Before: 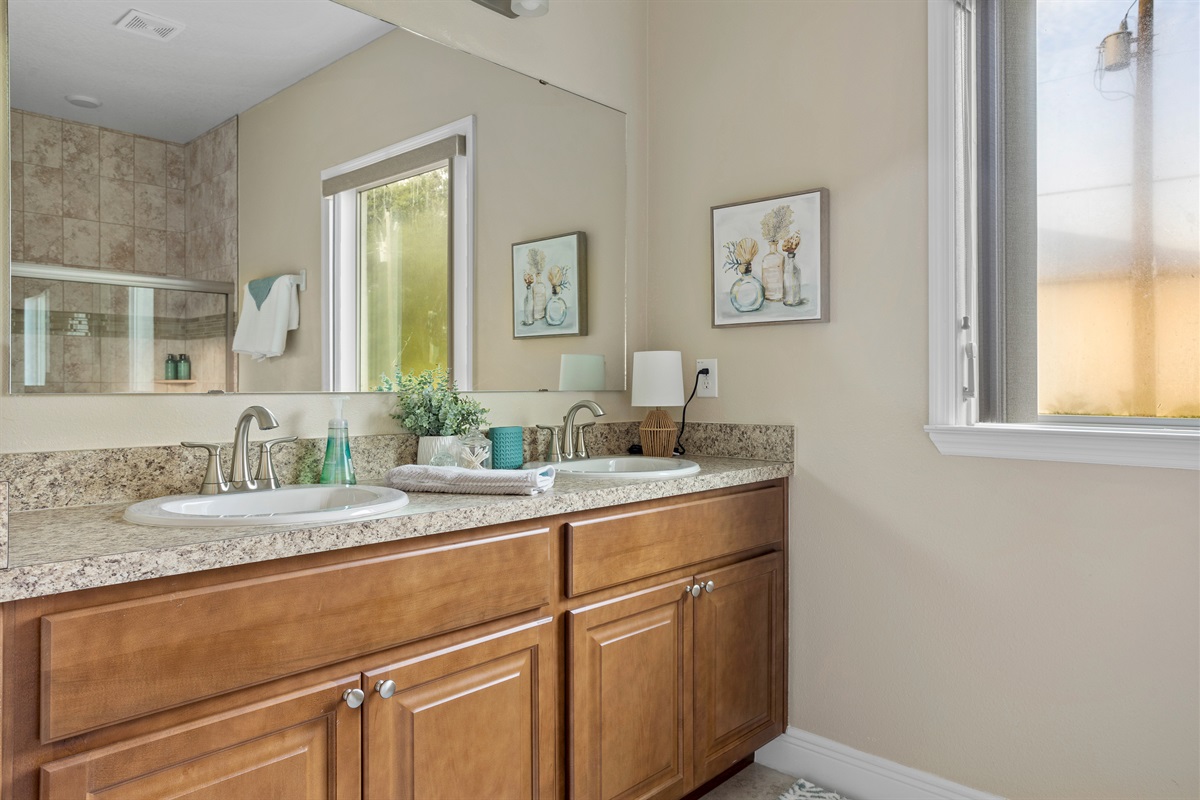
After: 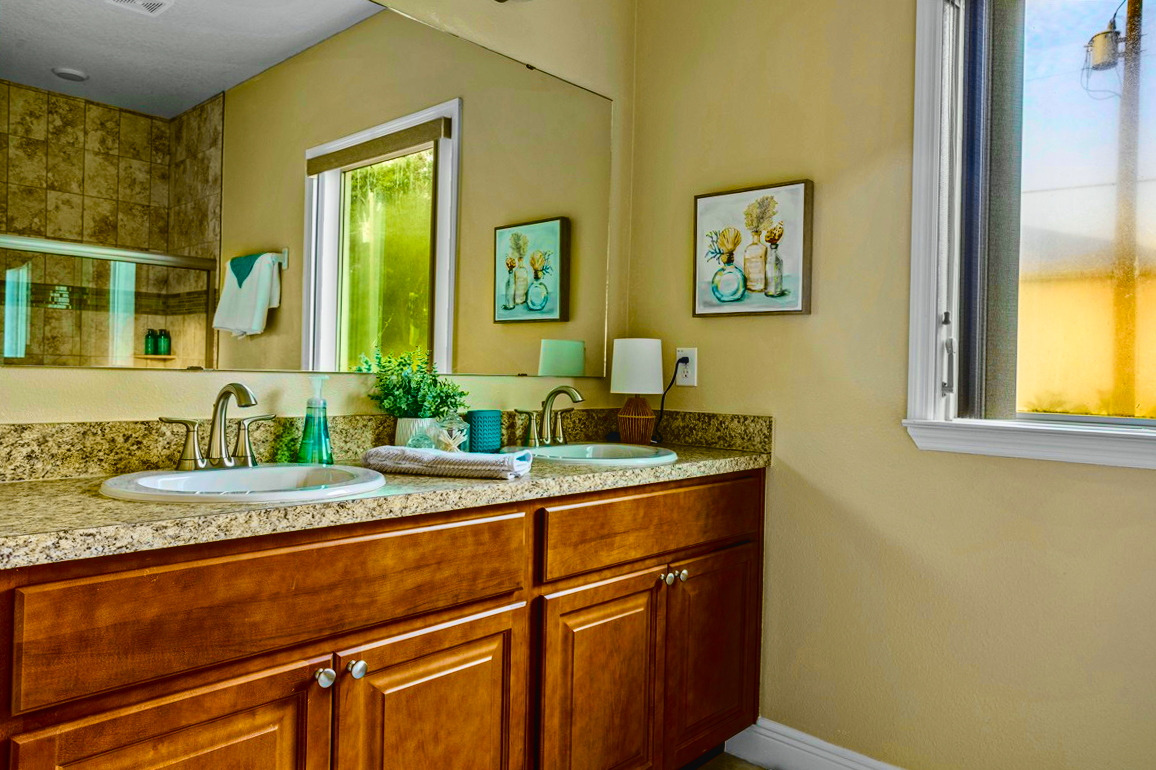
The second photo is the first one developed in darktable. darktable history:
exposure: exposure -0.116 EV, compensate exposure bias true, compensate highlight preservation false
crop and rotate: angle -1.46°
contrast brightness saturation: contrast 0.129, brightness -0.226, saturation 0.141
tone curve: curves: ch0 [(0, 0.056) (0.049, 0.073) (0.155, 0.127) (0.33, 0.331) (0.432, 0.46) (0.601, 0.655) (0.843, 0.876) (1, 0.965)]; ch1 [(0, 0) (0.339, 0.334) (0.445, 0.419) (0.476, 0.454) (0.497, 0.494) (0.53, 0.511) (0.557, 0.549) (0.613, 0.614) (0.728, 0.729) (1, 1)]; ch2 [(0, 0) (0.327, 0.318) (0.417, 0.426) (0.46, 0.453) (0.502, 0.5) (0.526, 0.52) (0.54, 0.543) (0.606, 0.61) (0.74, 0.716) (1, 1)], color space Lab, independent channels, preserve colors none
local contrast: on, module defaults
haze removal: adaptive false
color balance rgb: perceptual saturation grading › global saturation 34.679%, perceptual saturation grading › highlights -25.735%, perceptual saturation grading › shadows 26.196%, global vibrance 25.333%
velvia: strength 51.23%, mid-tones bias 0.516
